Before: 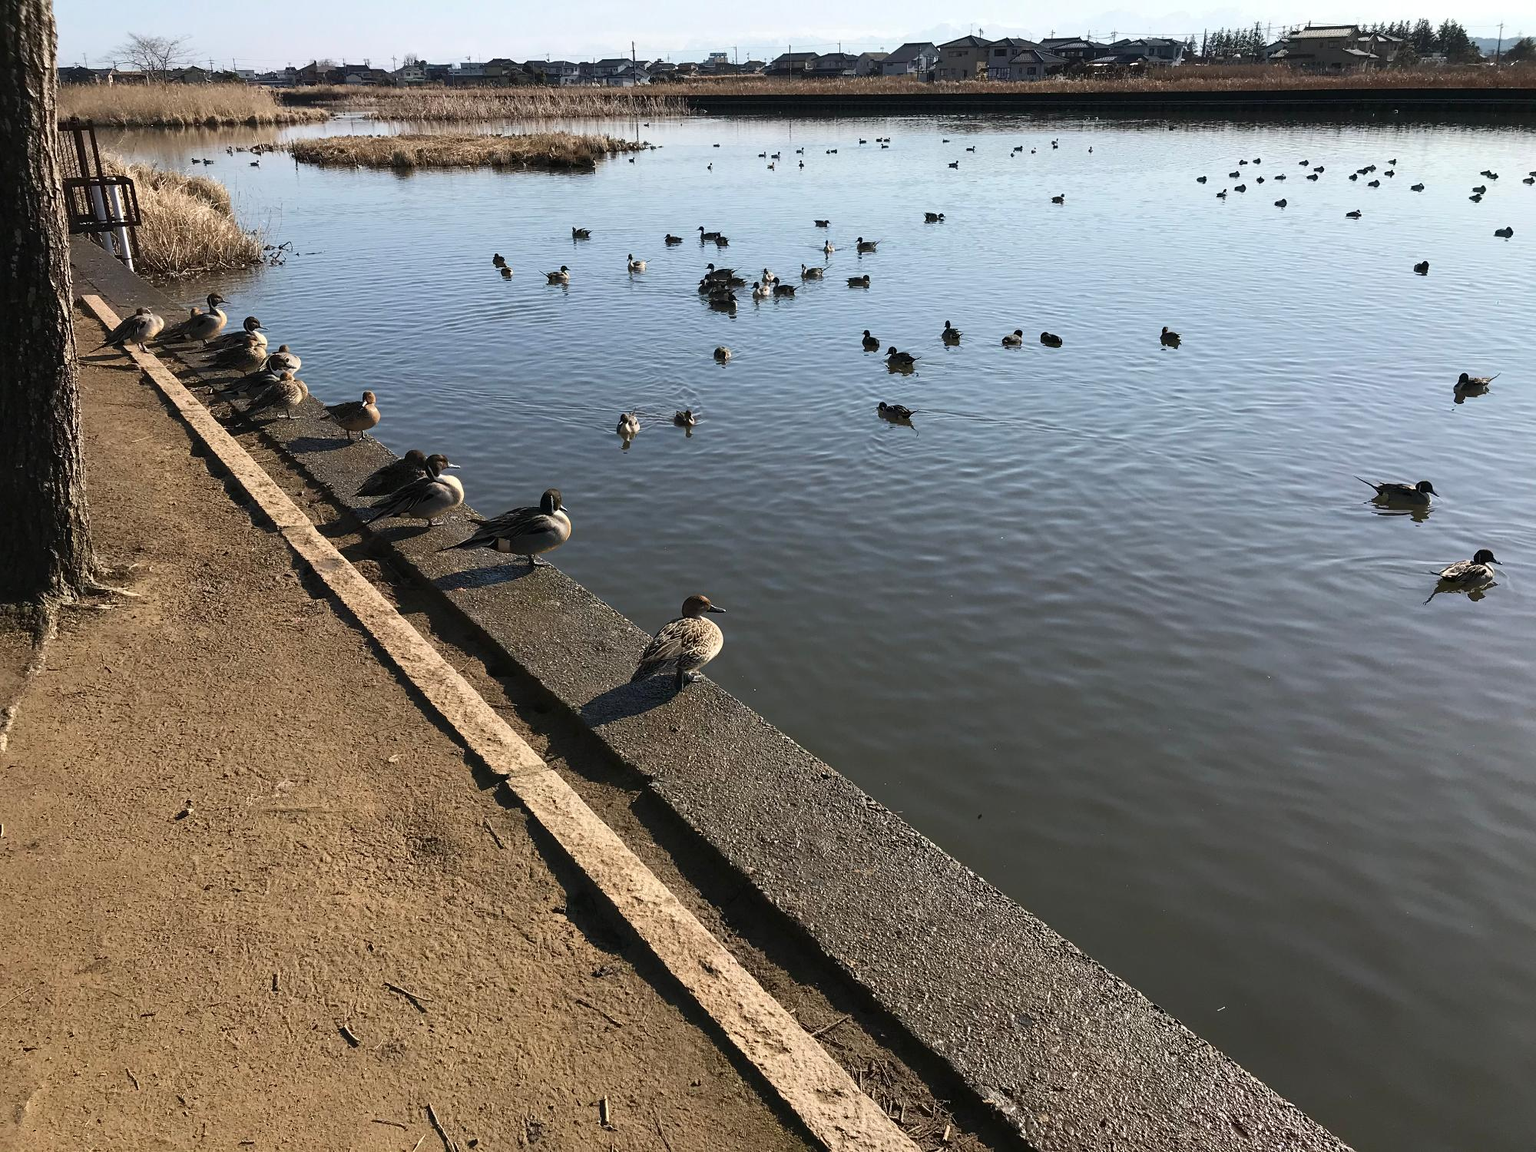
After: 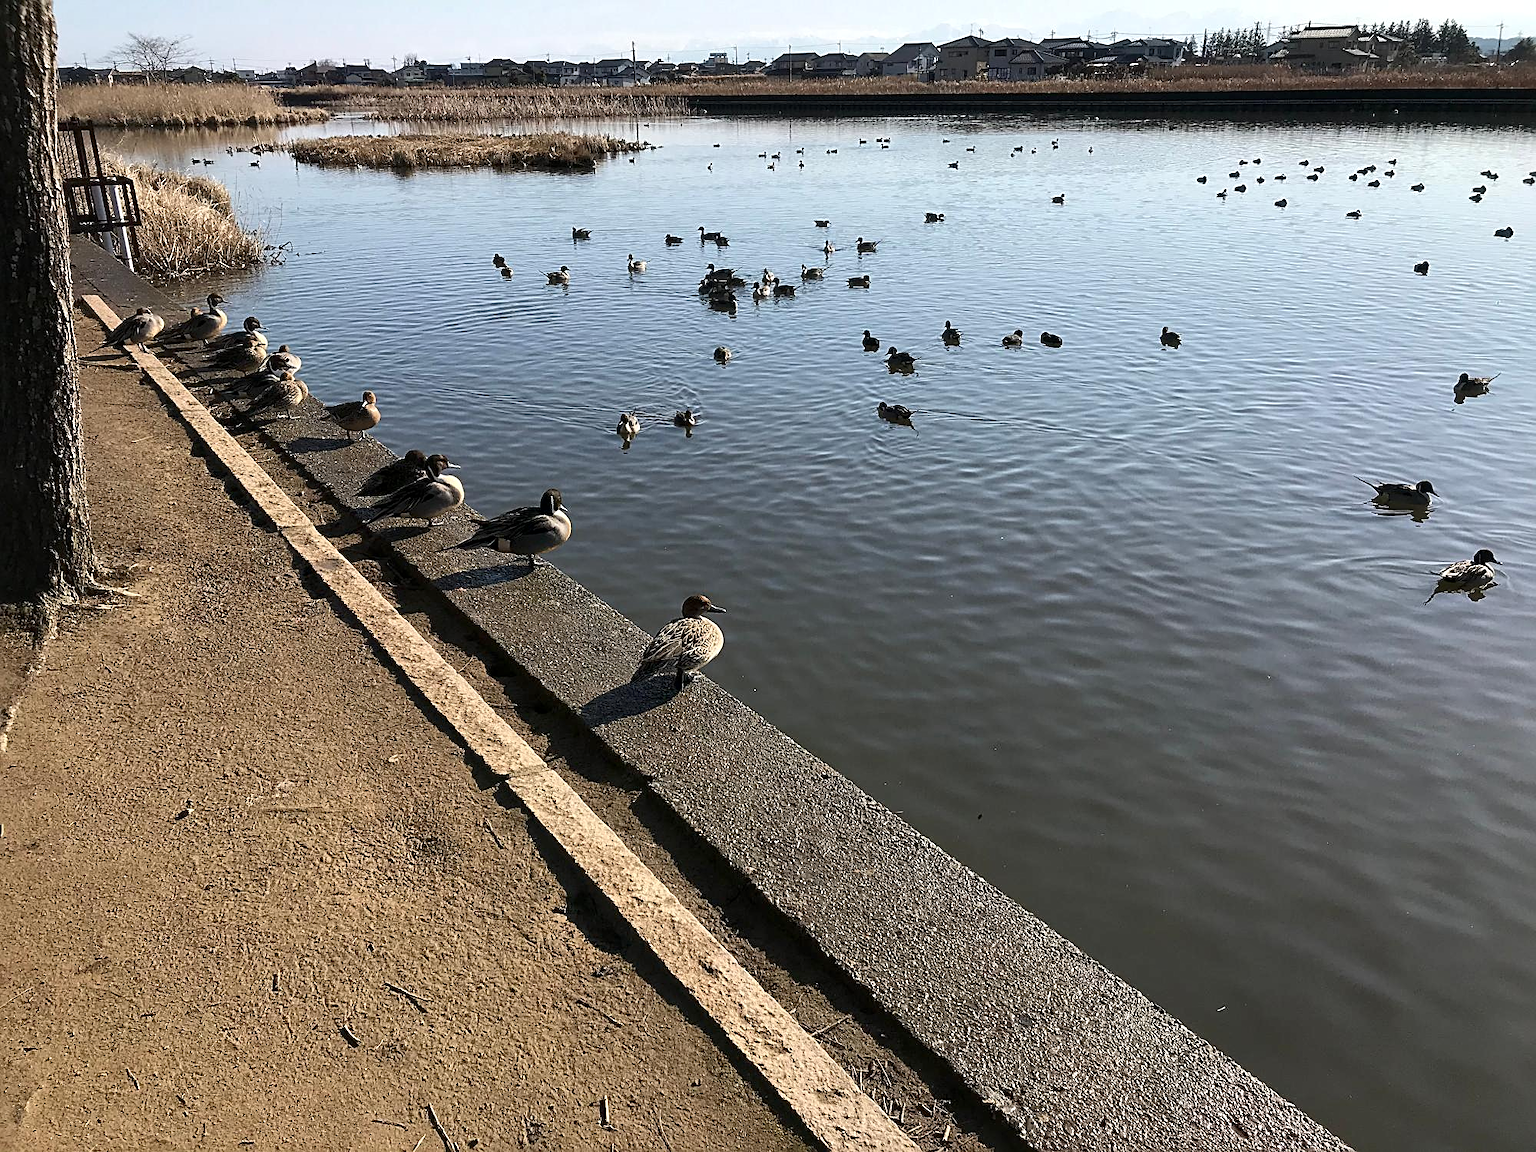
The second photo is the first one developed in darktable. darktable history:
sharpen: on, module defaults
local contrast: mode bilateral grid, contrast 20, coarseness 100, detail 150%, midtone range 0.2
